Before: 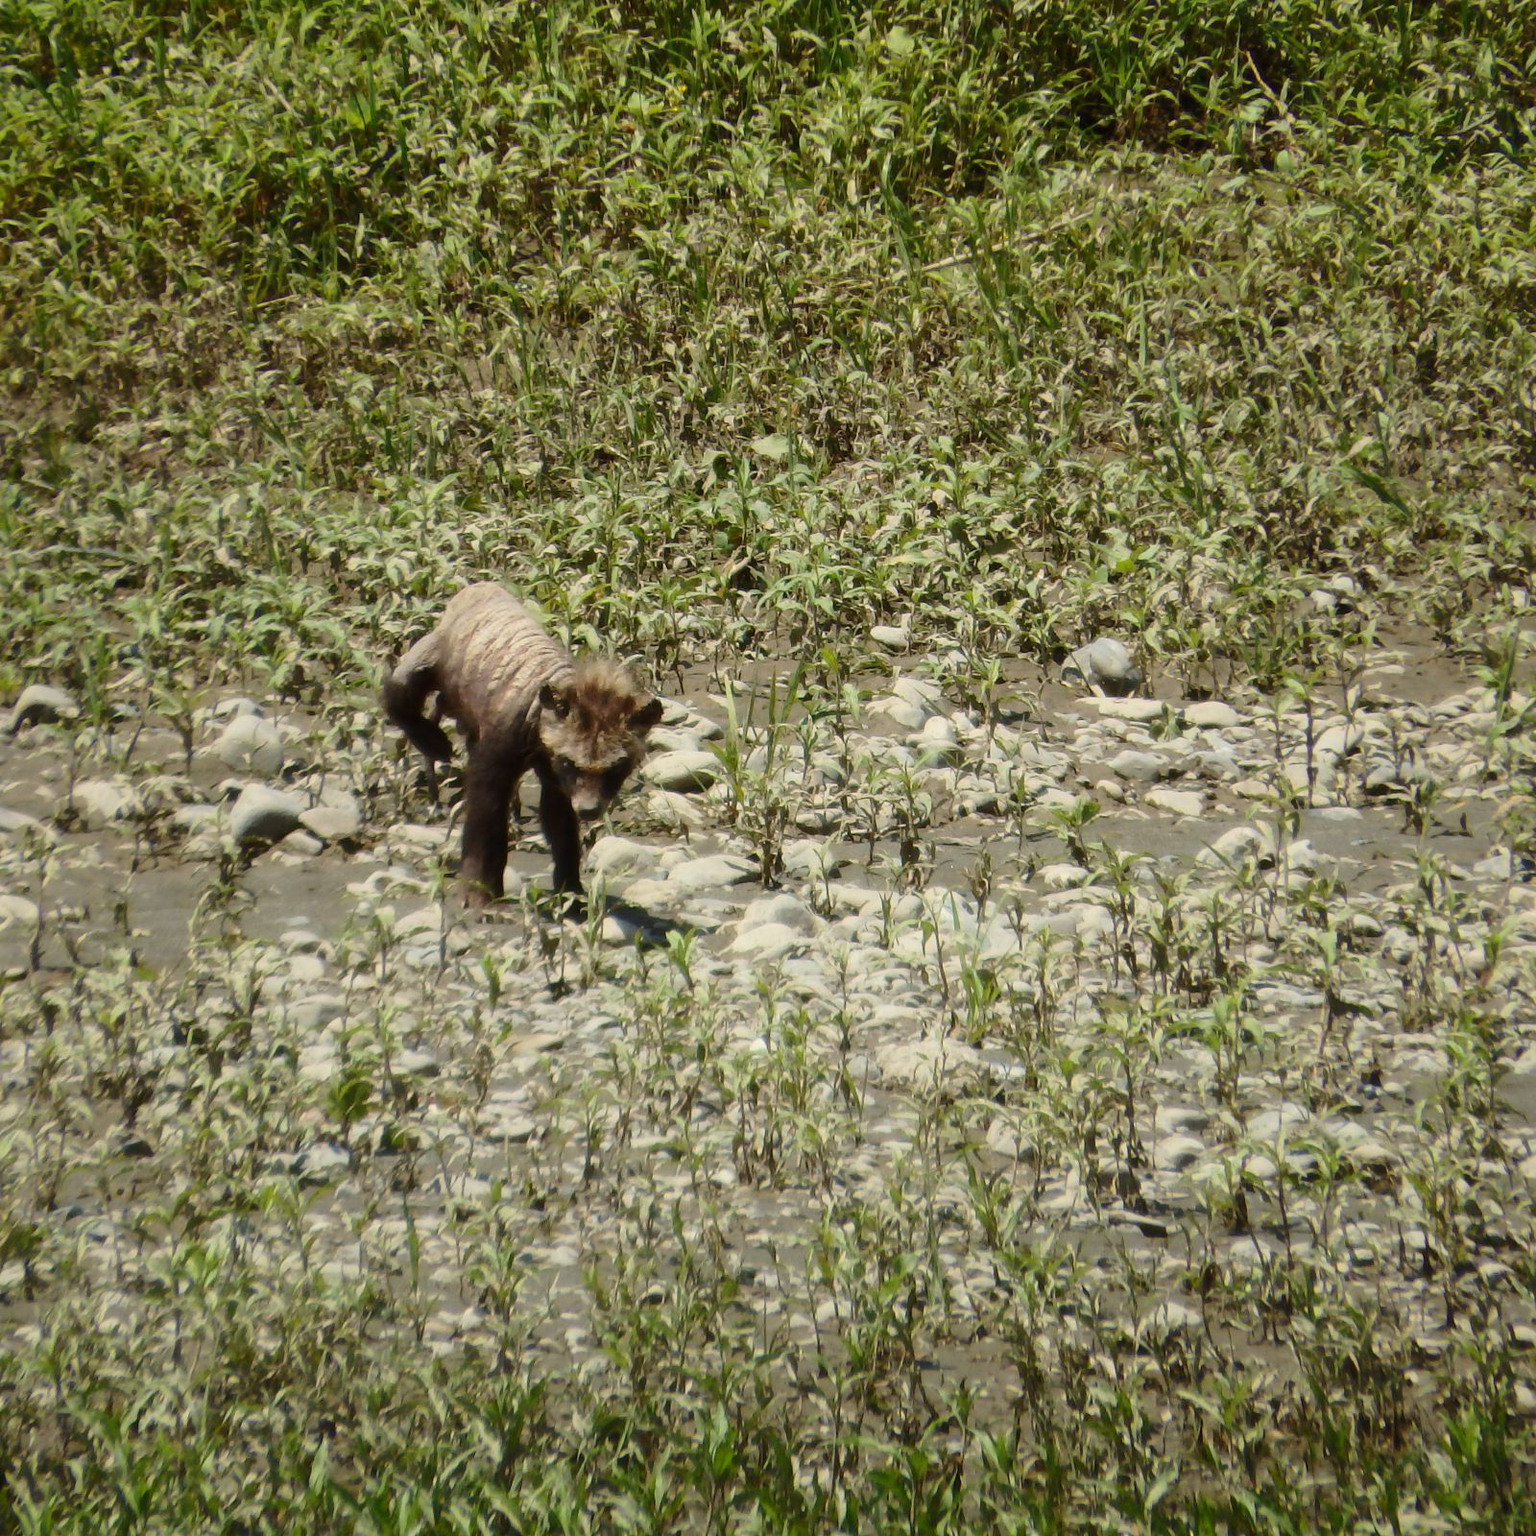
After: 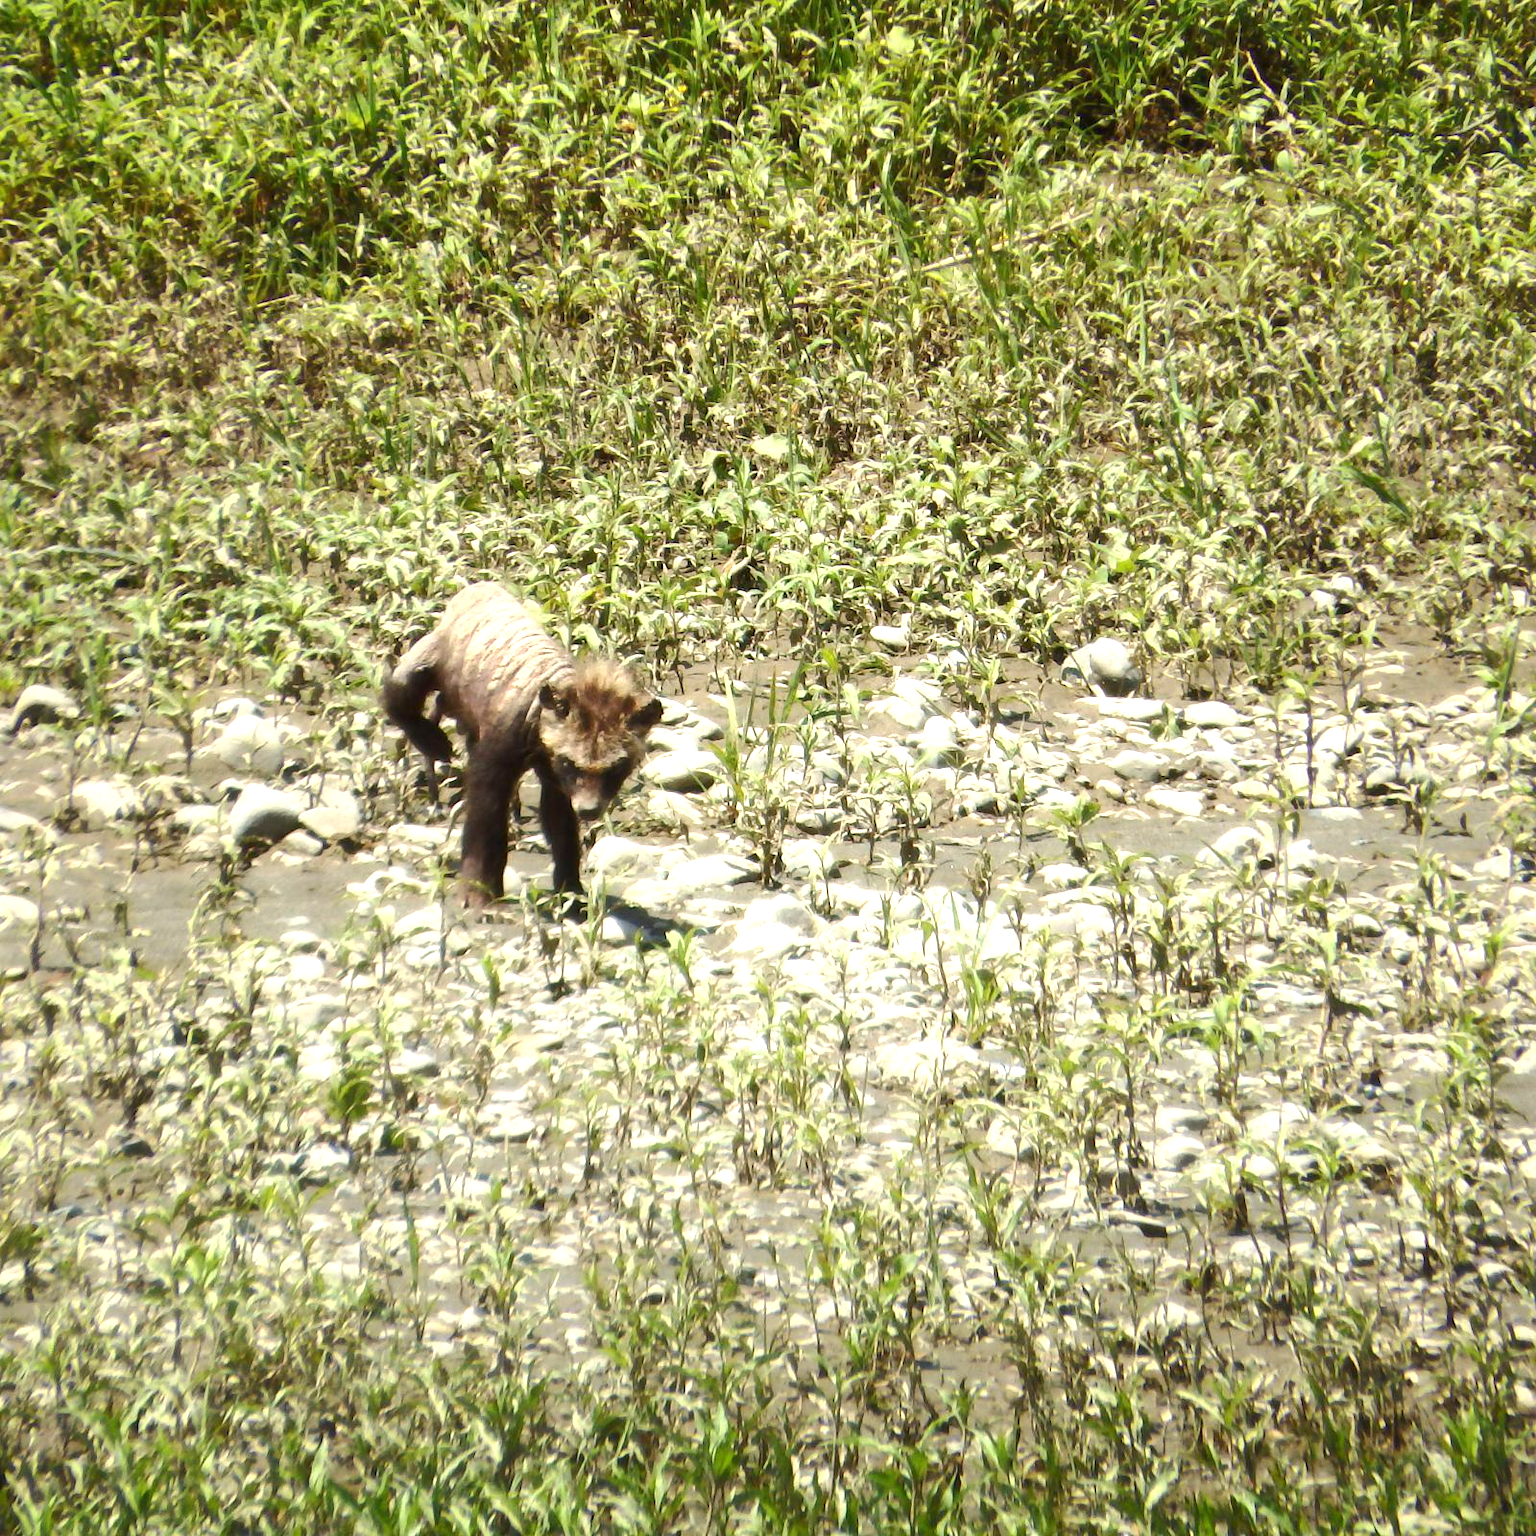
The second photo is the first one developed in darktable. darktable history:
exposure: exposure 1.069 EV, compensate highlight preservation false
